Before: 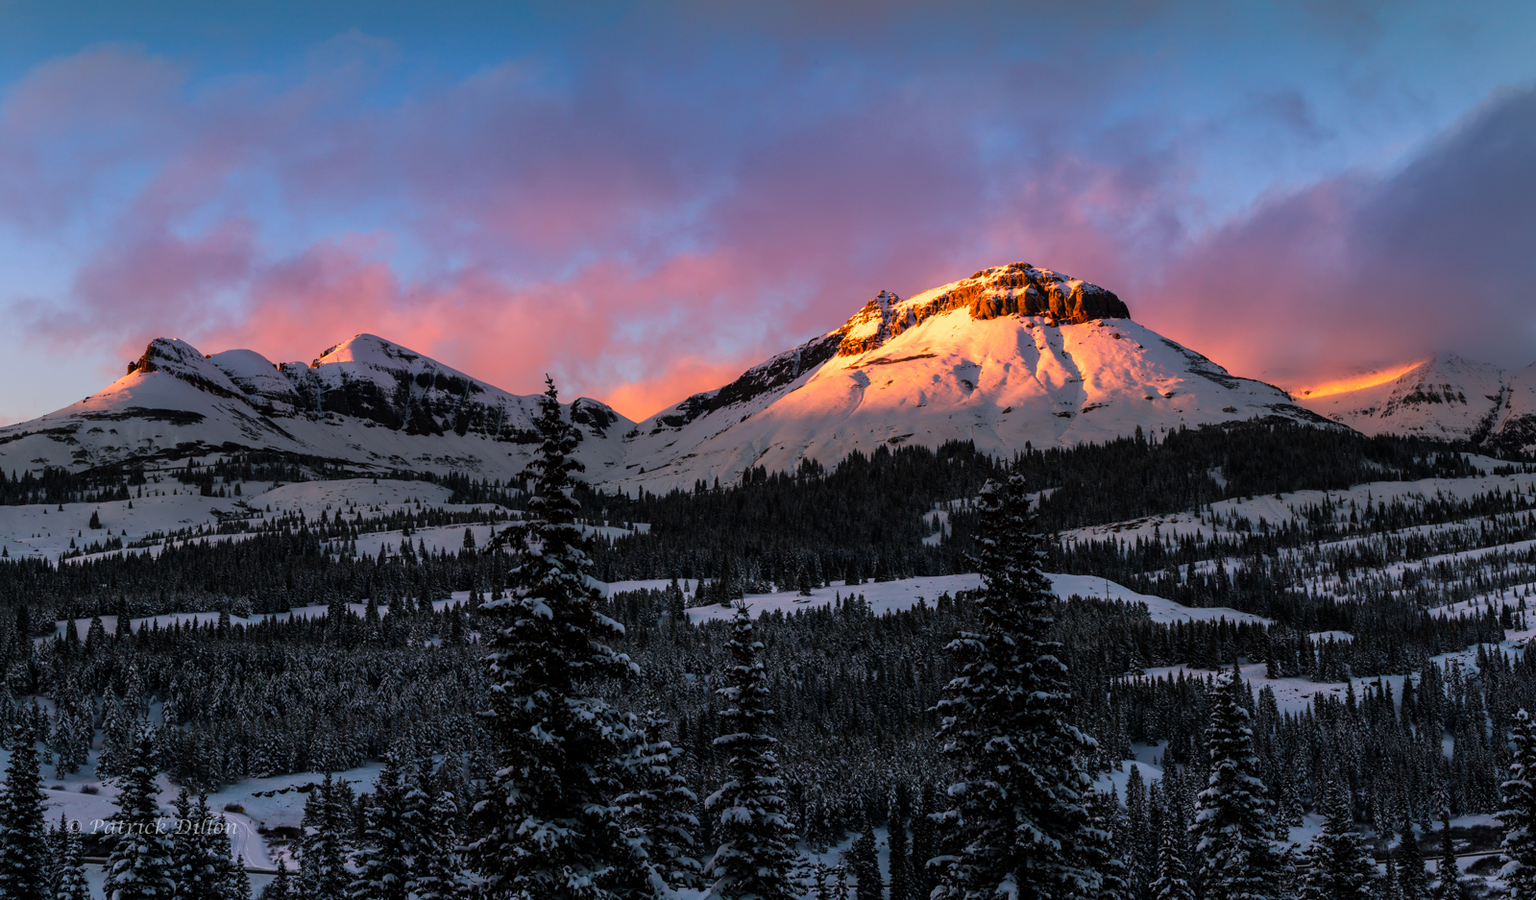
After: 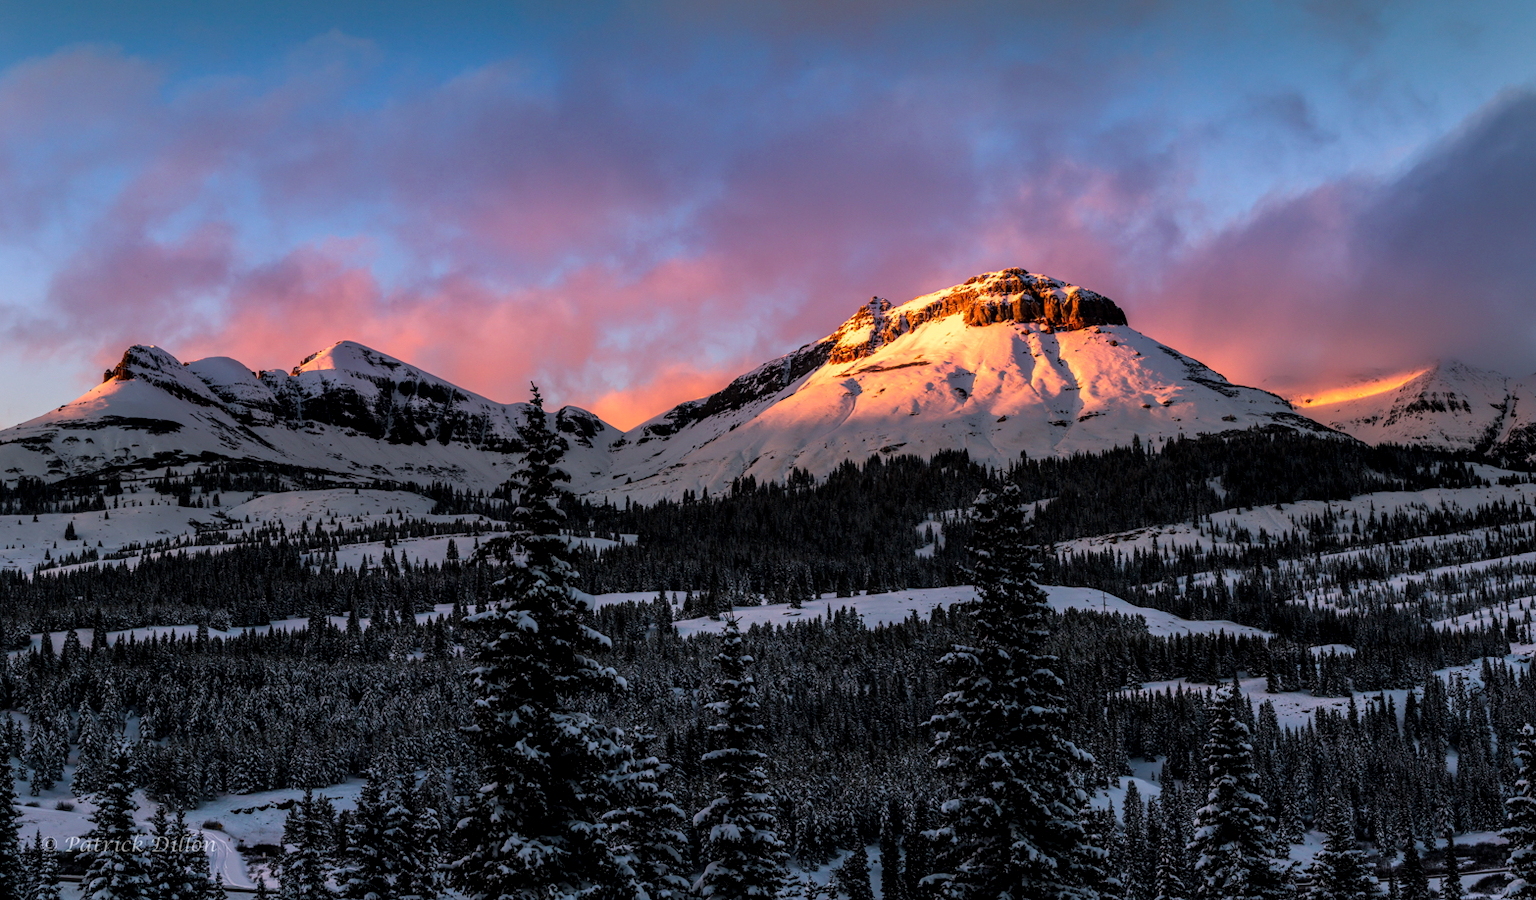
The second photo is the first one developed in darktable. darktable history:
local contrast: detail 130%
crop: left 1.743%, right 0.268%, bottom 2.011%
